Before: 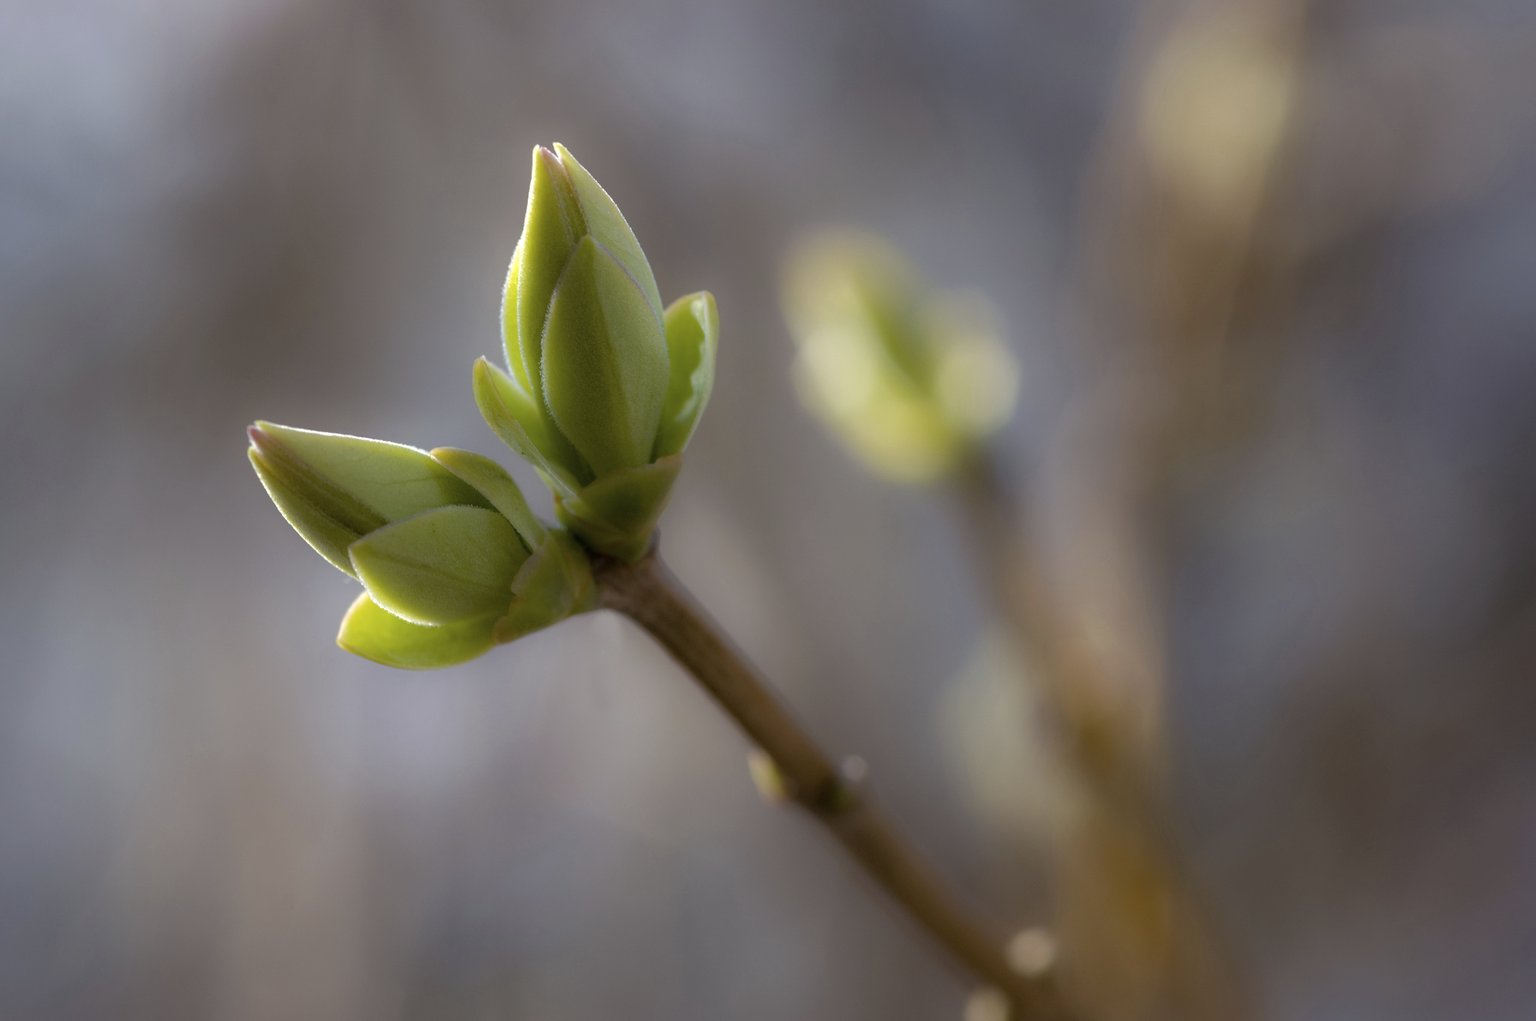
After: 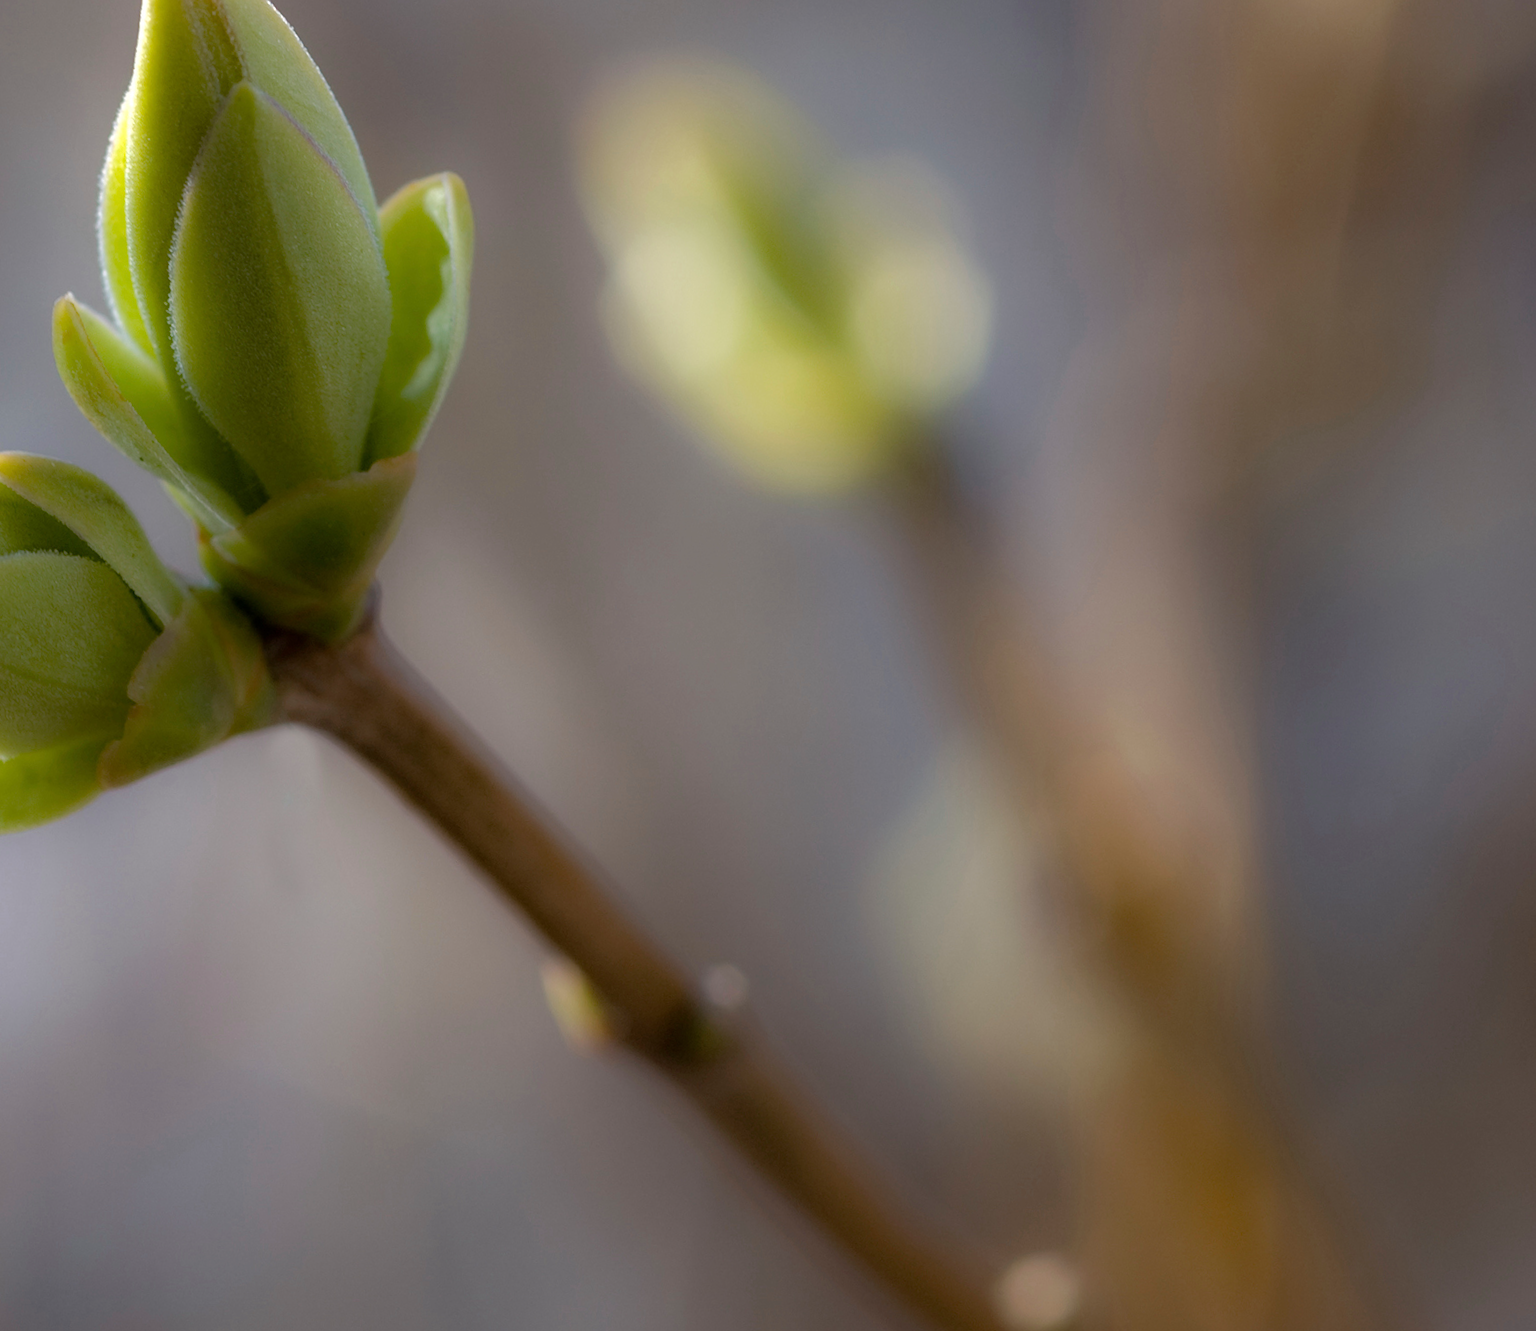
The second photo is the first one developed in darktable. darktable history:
rotate and perspective: rotation -1.42°, crop left 0.016, crop right 0.984, crop top 0.035, crop bottom 0.965
crop and rotate: left 28.256%, top 17.734%, right 12.656%, bottom 3.573%
